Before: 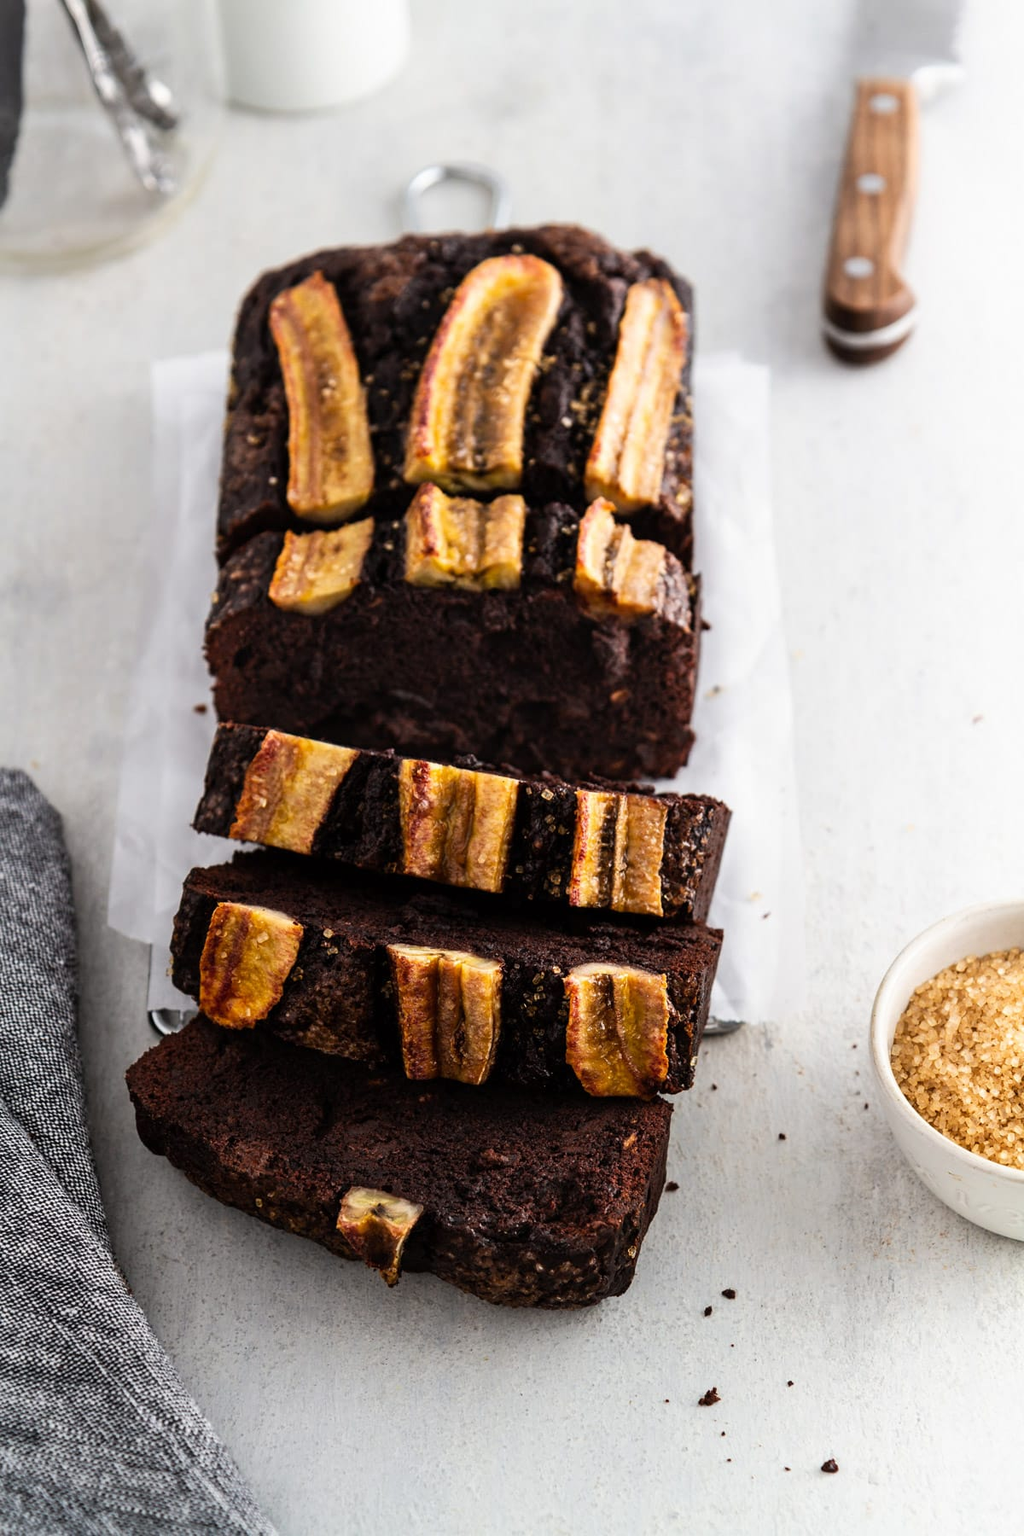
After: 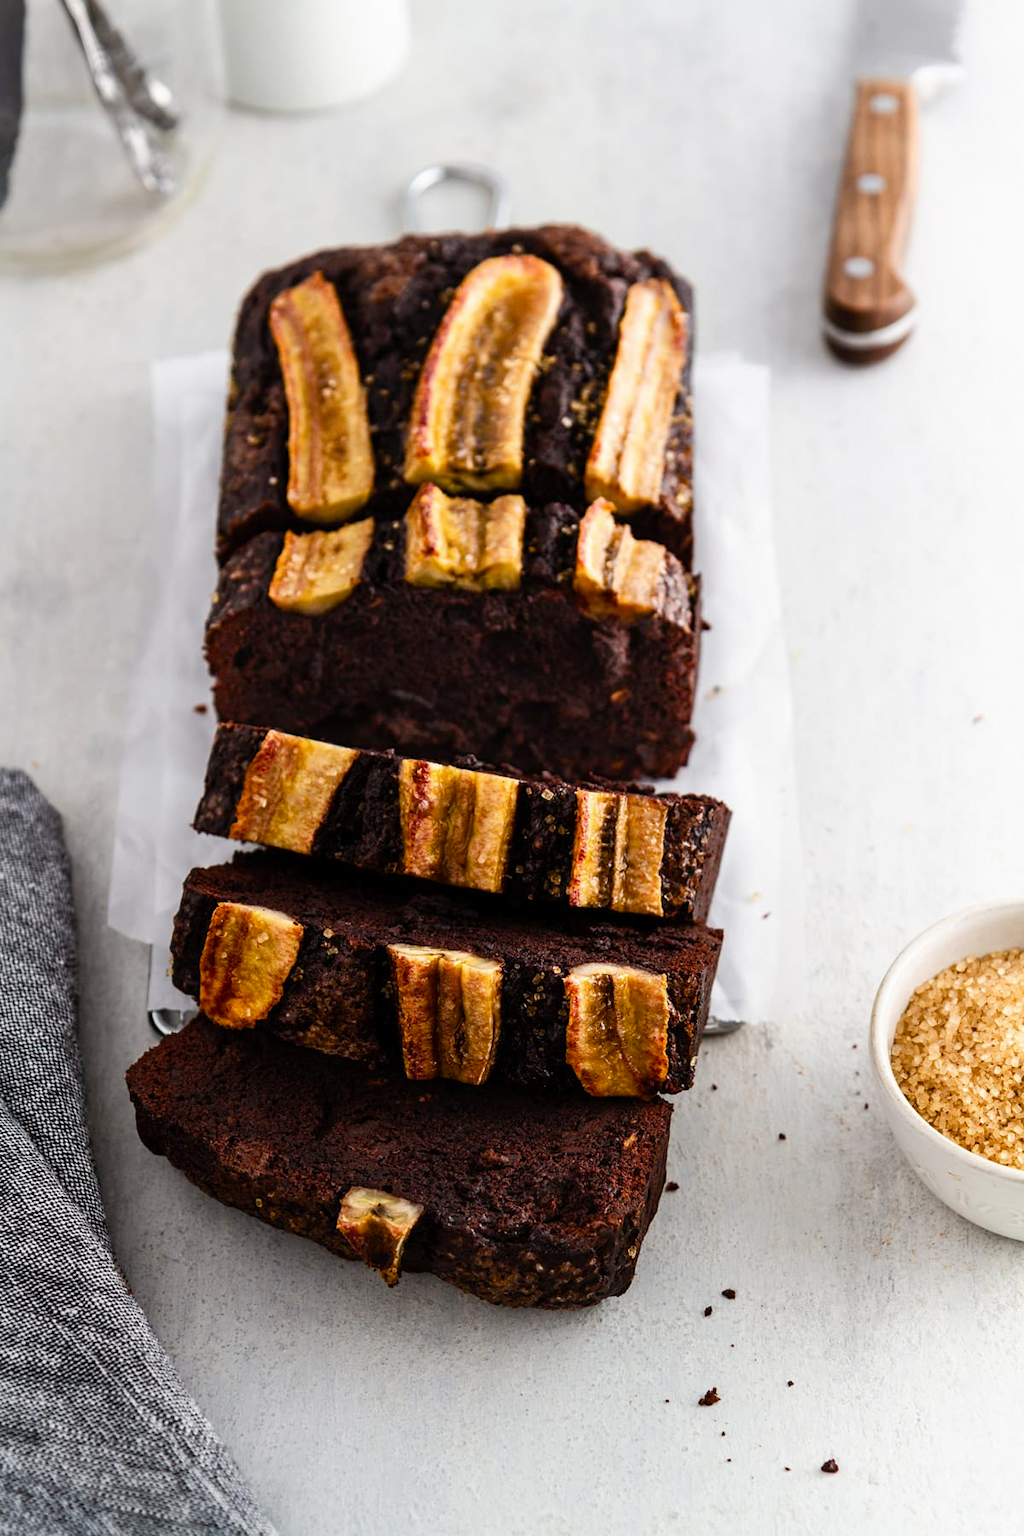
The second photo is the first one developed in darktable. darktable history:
color balance rgb: perceptual saturation grading › global saturation 20%, perceptual saturation grading › highlights -25%, perceptual saturation grading › shadows 25%
white balance: emerald 1
